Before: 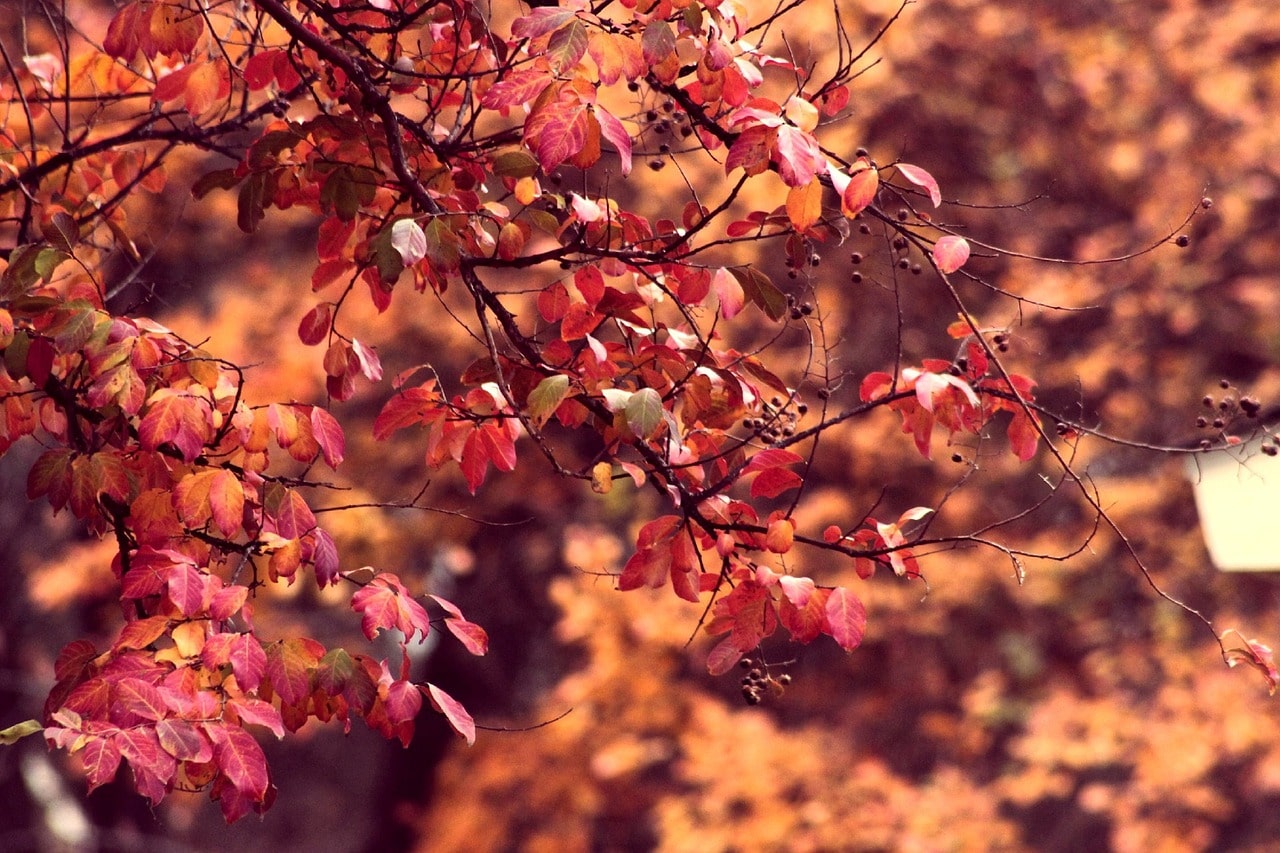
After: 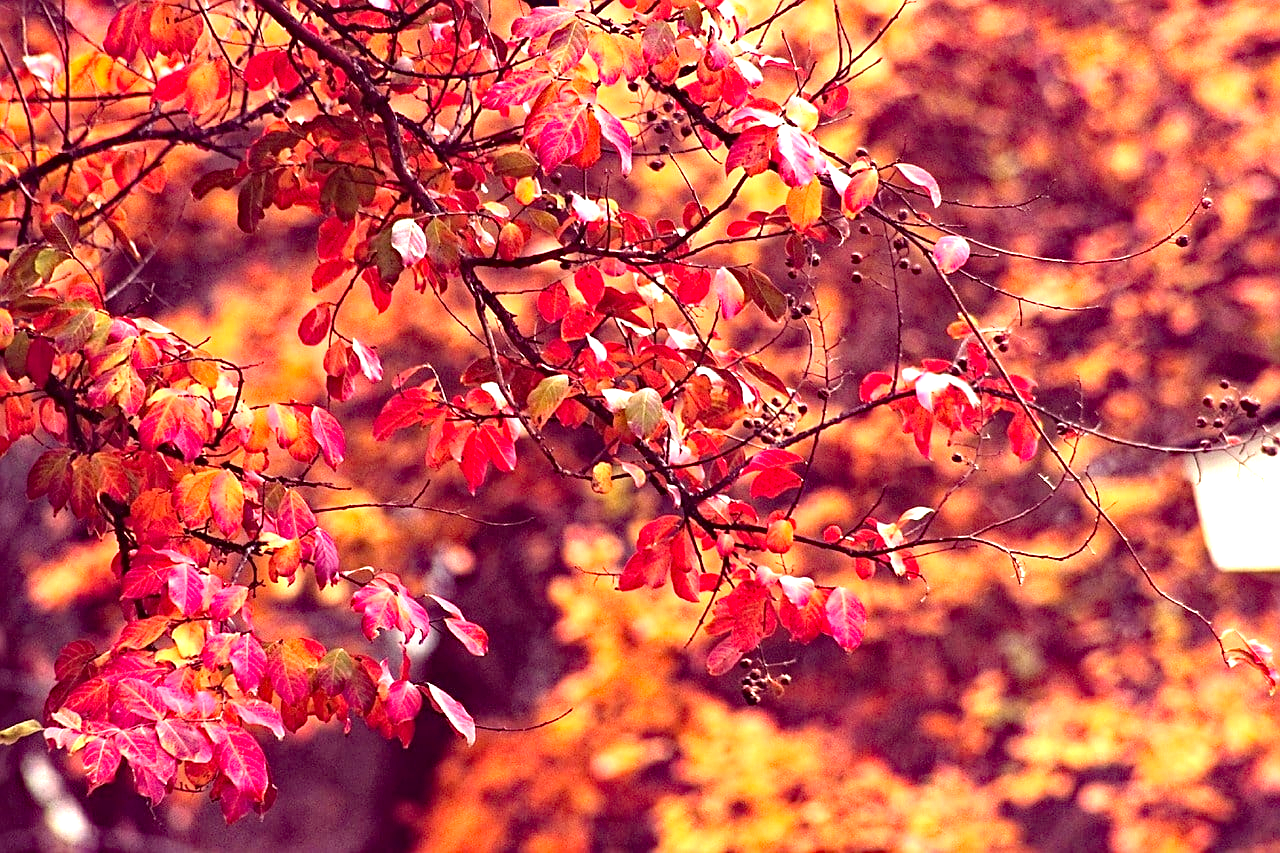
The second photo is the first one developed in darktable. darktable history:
haze removal: strength 0.42, compatibility mode true, adaptive false
exposure: black level correction 0, exposure 1 EV, compensate exposure bias true, compensate highlight preservation false
contrast brightness saturation: contrast 0.03, brightness 0.06, saturation 0.13
sharpen: on, module defaults
